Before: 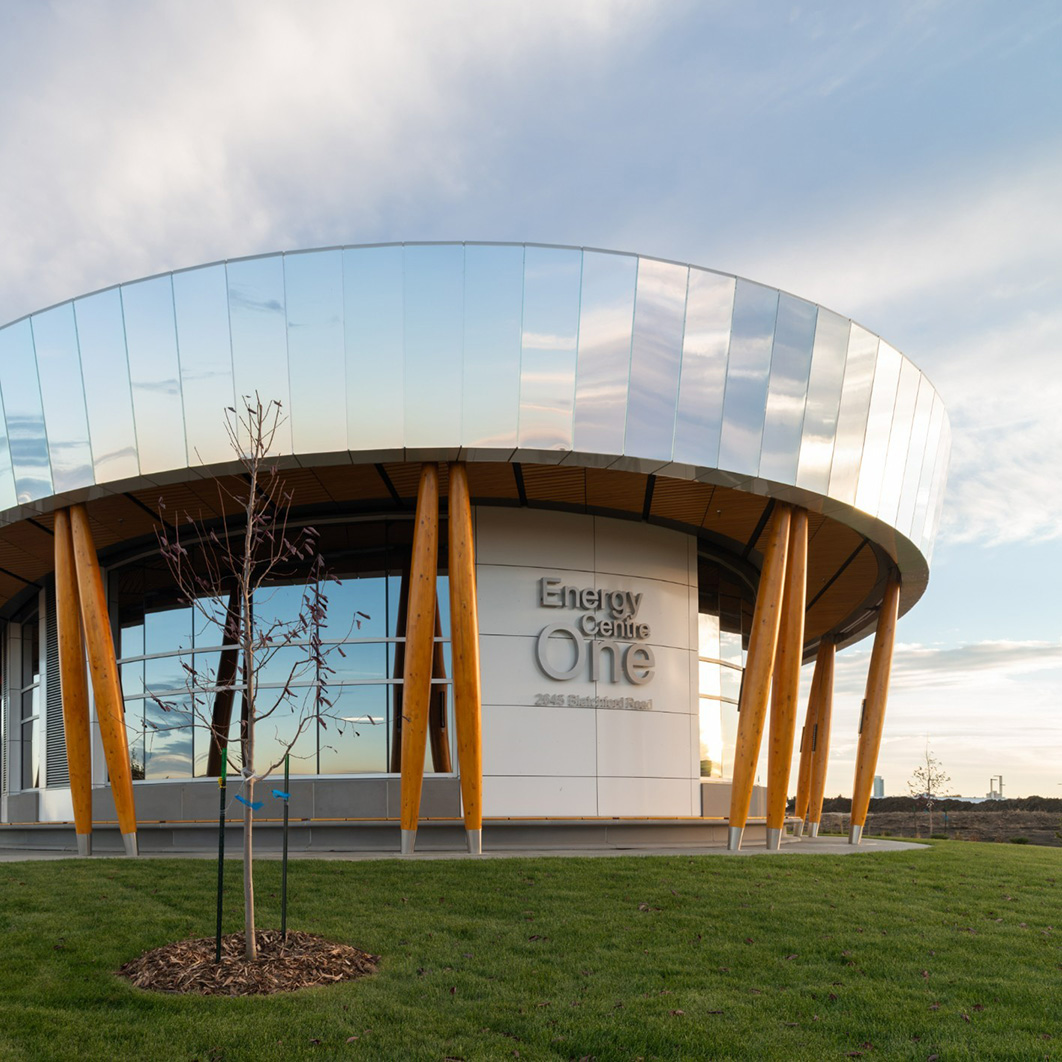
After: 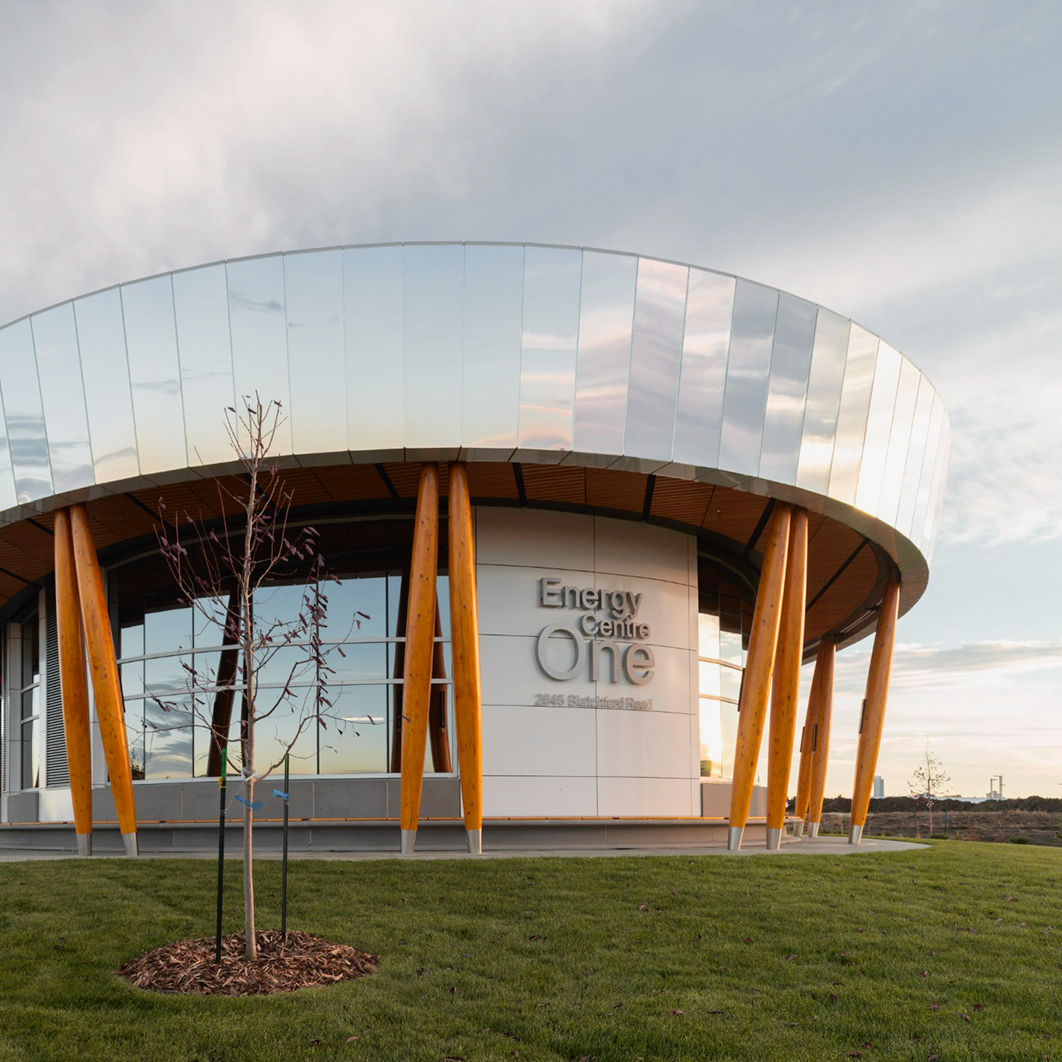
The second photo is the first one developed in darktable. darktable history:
tone curve: curves: ch0 [(0, 0.013) (0.036, 0.035) (0.274, 0.288) (0.504, 0.536) (0.844, 0.84) (1, 0.97)]; ch1 [(0, 0) (0.389, 0.403) (0.462, 0.48) (0.499, 0.5) (0.522, 0.534) (0.567, 0.588) (0.626, 0.645) (0.749, 0.781) (1, 1)]; ch2 [(0, 0) (0.457, 0.486) (0.5, 0.501) (0.533, 0.539) (0.599, 0.6) (0.704, 0.732) (1, 1)], color space Lab, independent channels, preserve colors none
